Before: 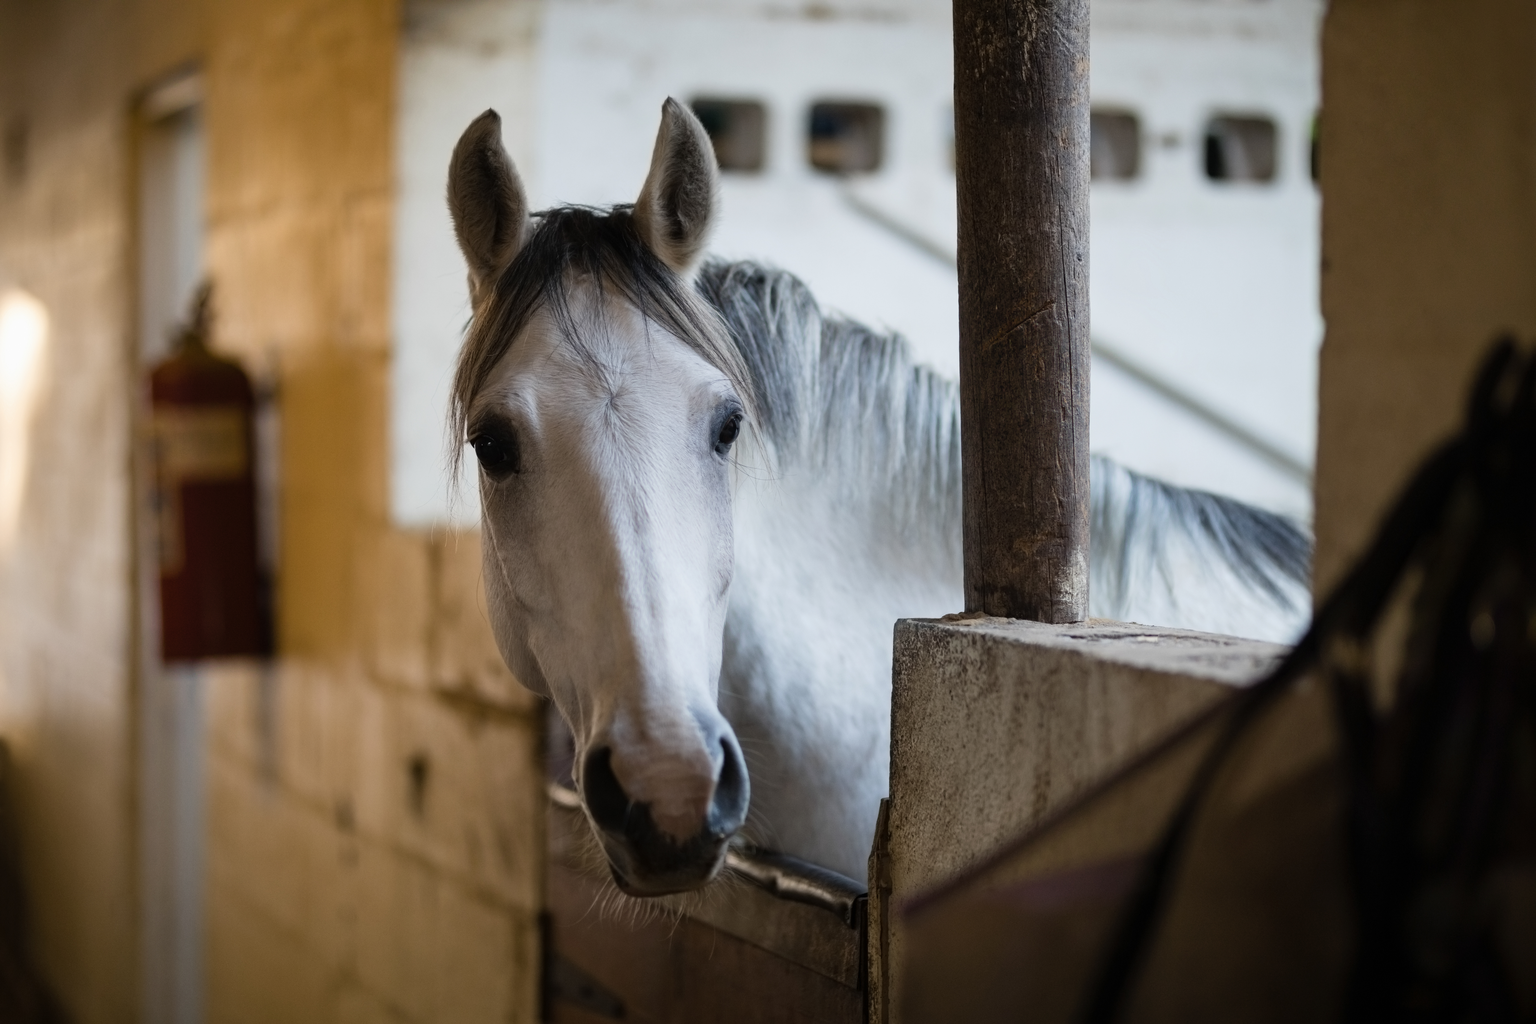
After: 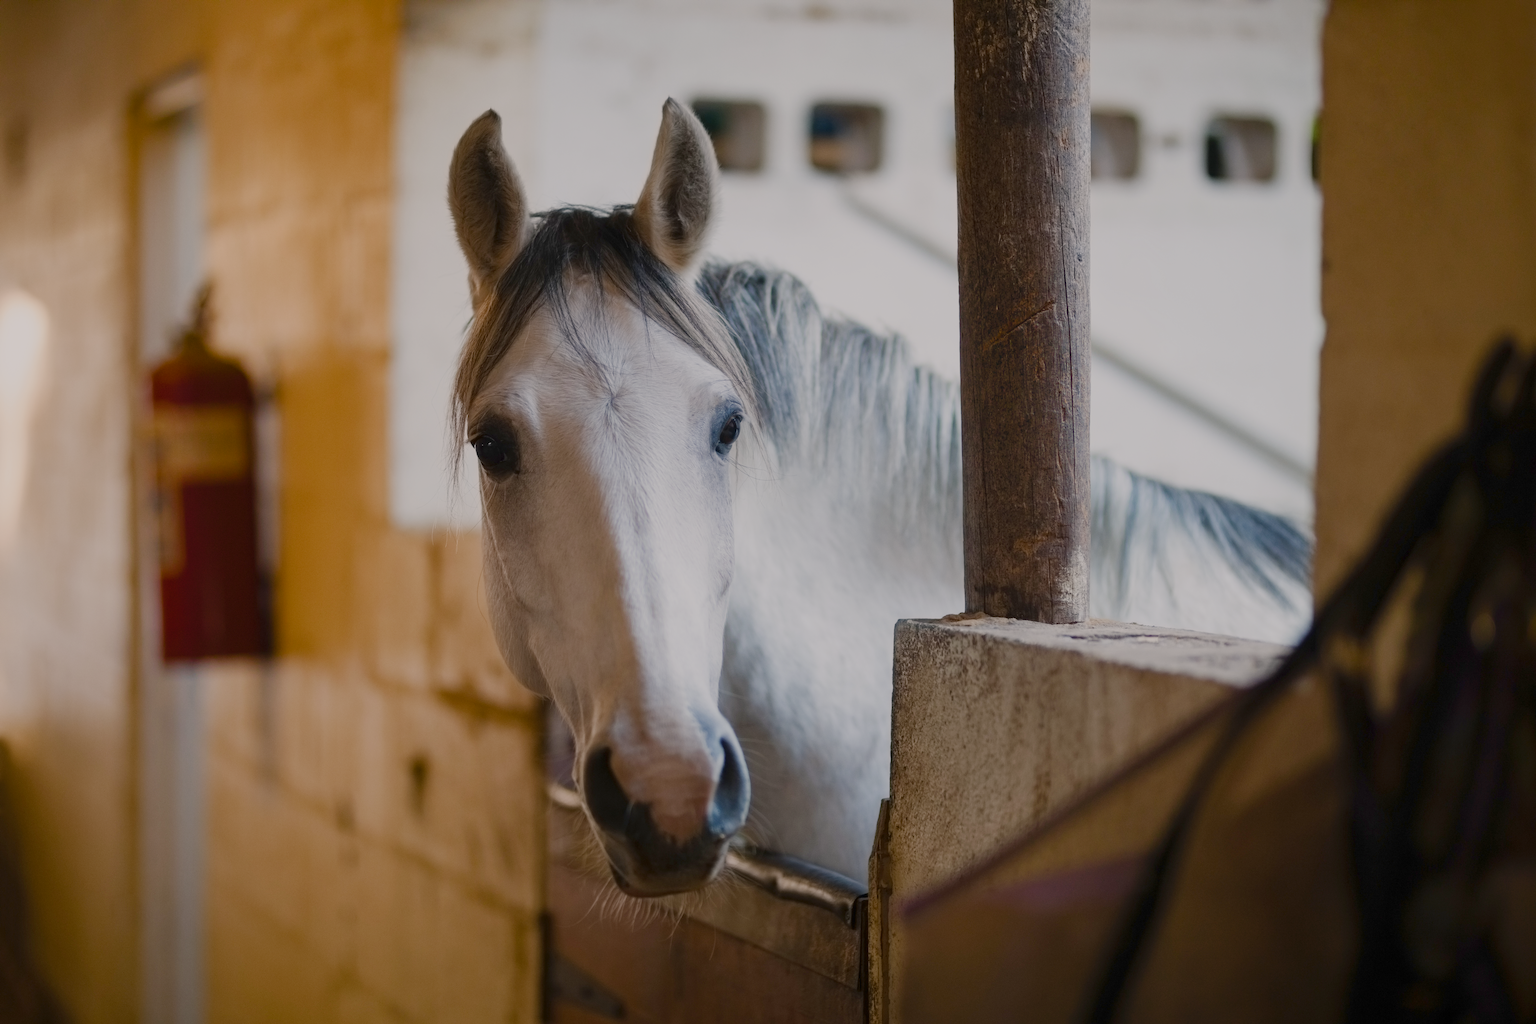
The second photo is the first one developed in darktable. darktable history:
color balance rgb: highlights gain › chroma 2.021%, highlights gain › hue 45.26°, perceptual saturation grading › global saturation 20%, perceptual saturation grading › highlights -49.231%, perceptual saturation grading › shadows 24.823%, hue shift -4.75°, contrast -21.165%
base curve: curves: ch0 [(0, 0) (0.235, 0.266) (0.503, 0.496) (0.786, 0.72) (1, 1)], preserve colors none
exposure: exposure -0.113 EV, compensate exposure bias true, compensate highlight preservation false
